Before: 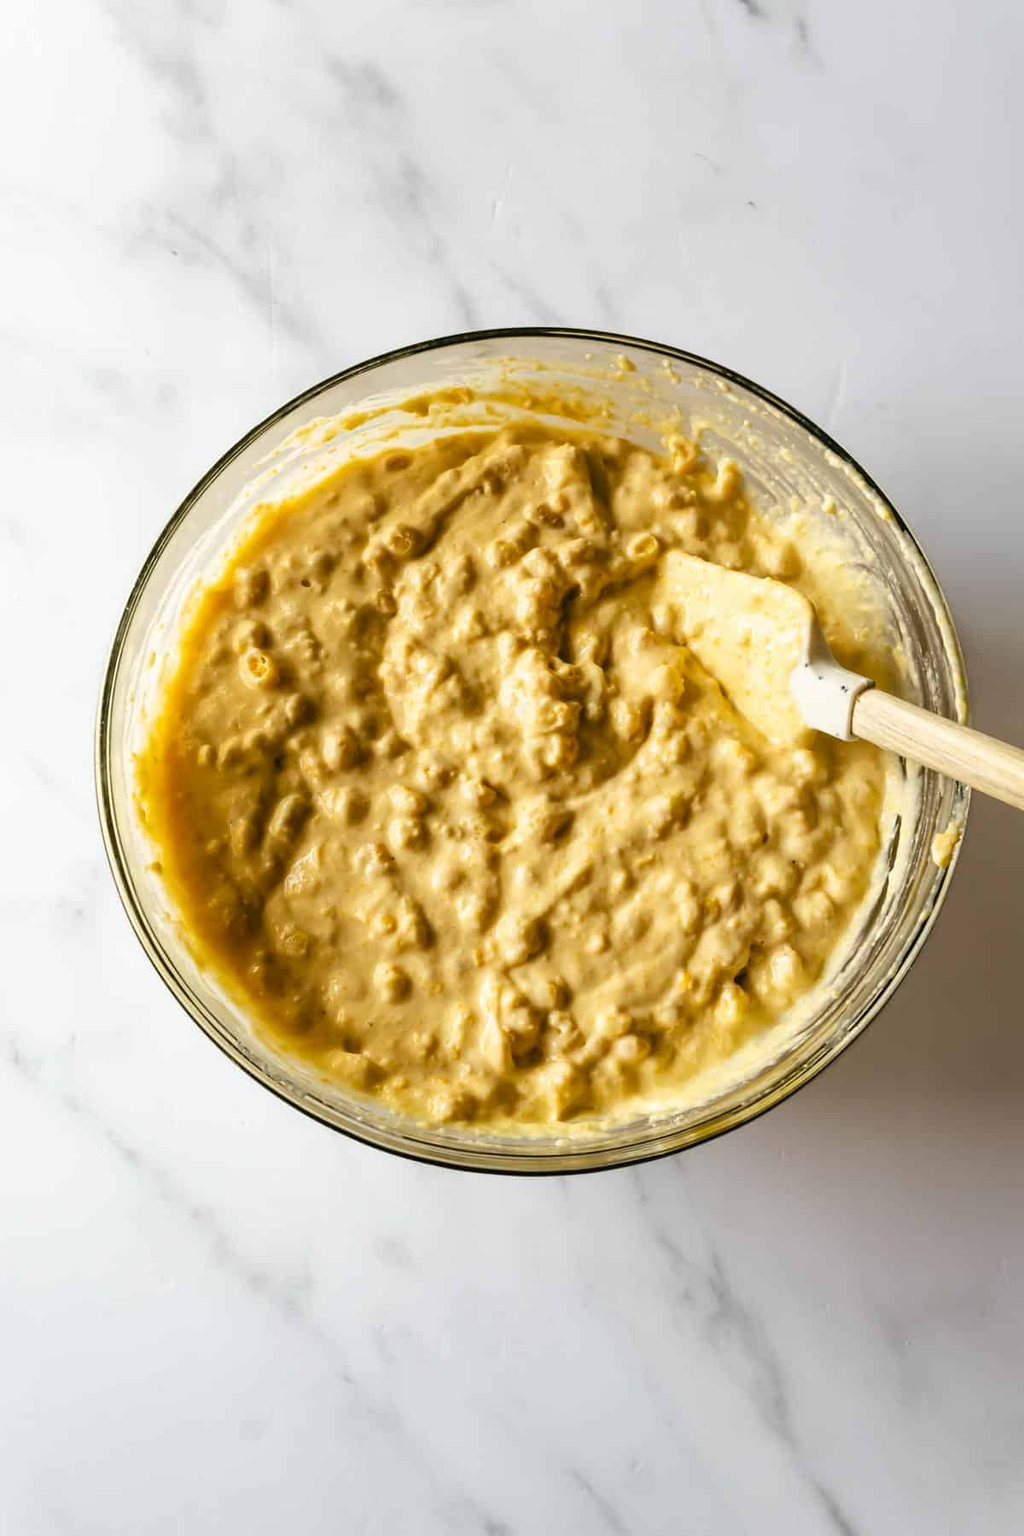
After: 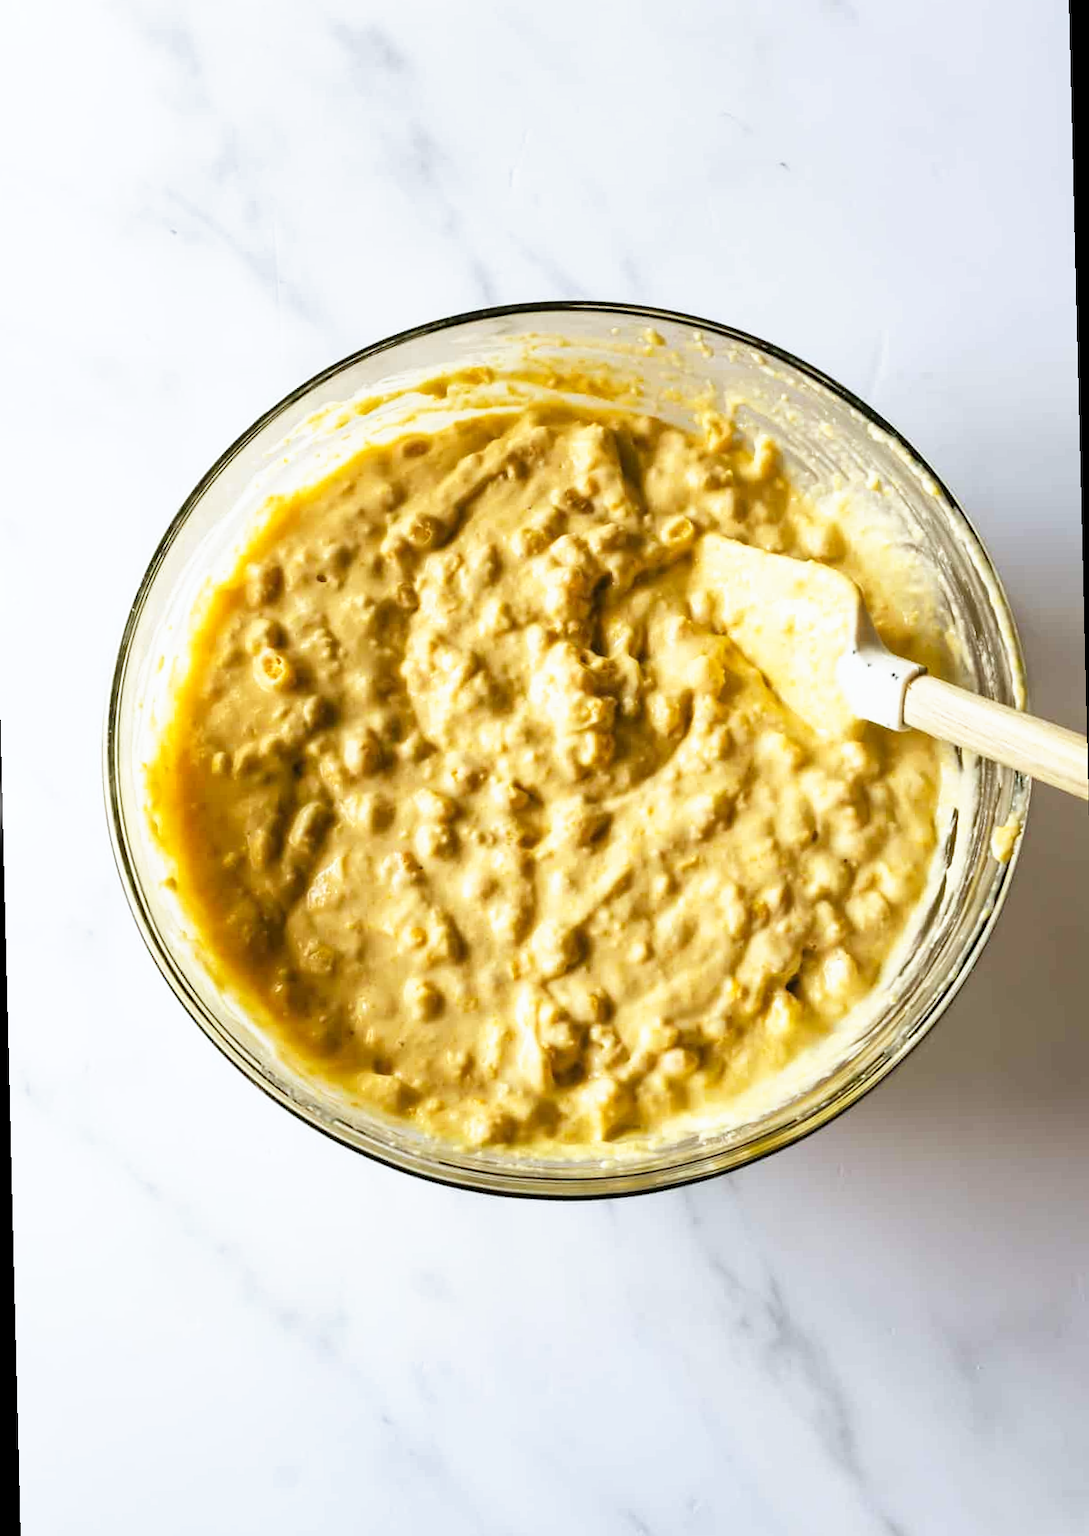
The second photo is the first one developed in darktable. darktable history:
bloom: size 3%, threshold 100%, strength 0%
rotate and perspective: rotation -1.42°, crop left 0.016, crop right 0.984, crop top 0.035, crop bottom 0.965
white balance: red 0.967, blue 1.049
base curve: curves: ch0 [(0, 0) (0.688, 0.865) (1, 1)], preserve colors none
